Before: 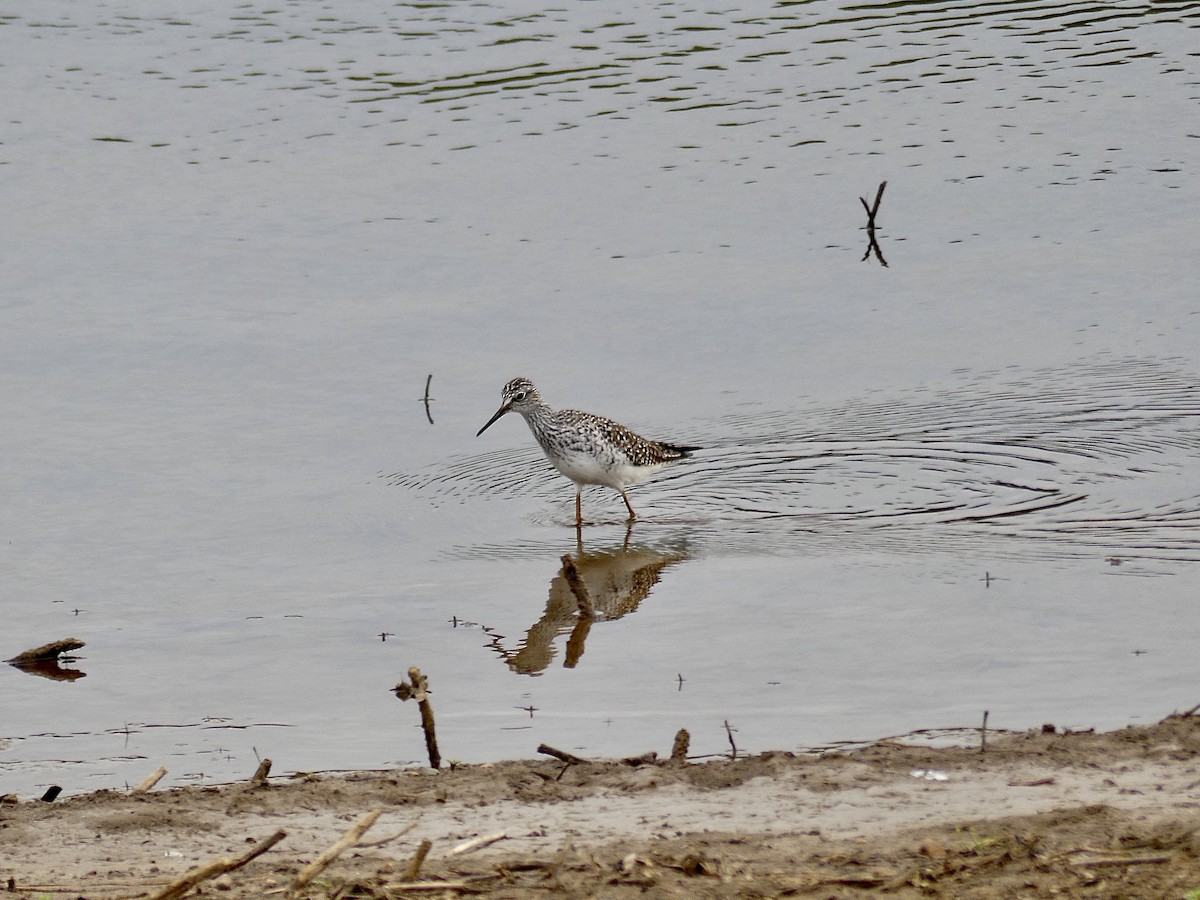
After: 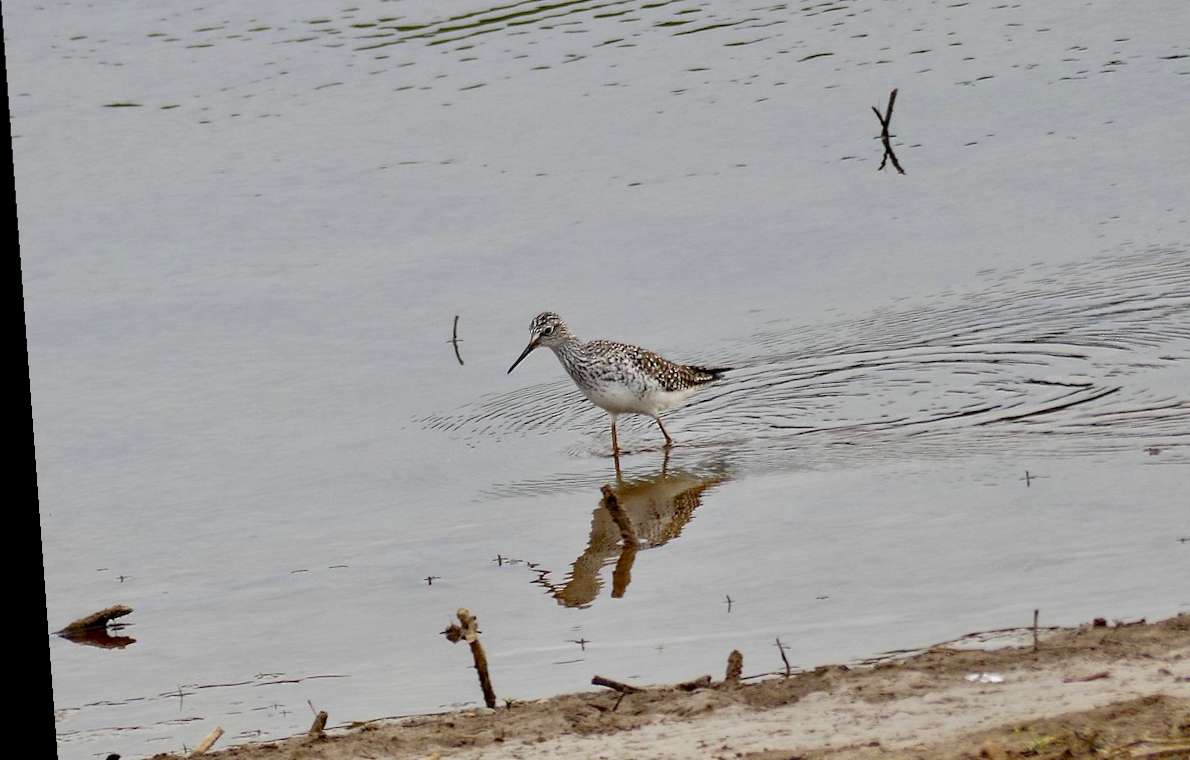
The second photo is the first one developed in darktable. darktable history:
rotate and perspective: rotation -4.25°, automatic cropping off
crop and rotate: angle 0.03°, top 11.643%, right 5.651%, bottom 11.189%
